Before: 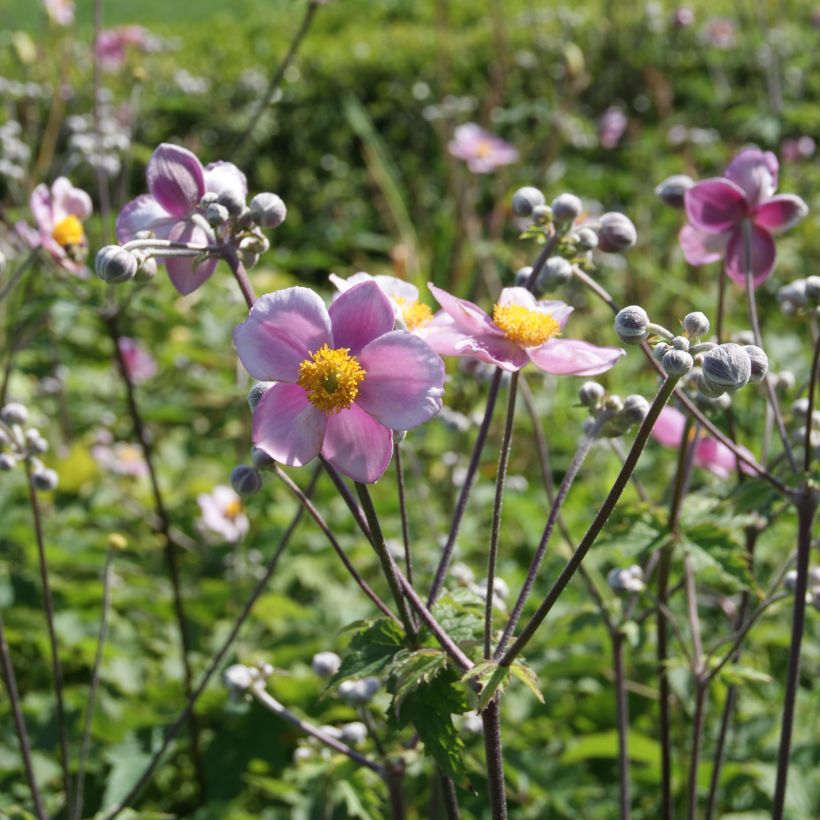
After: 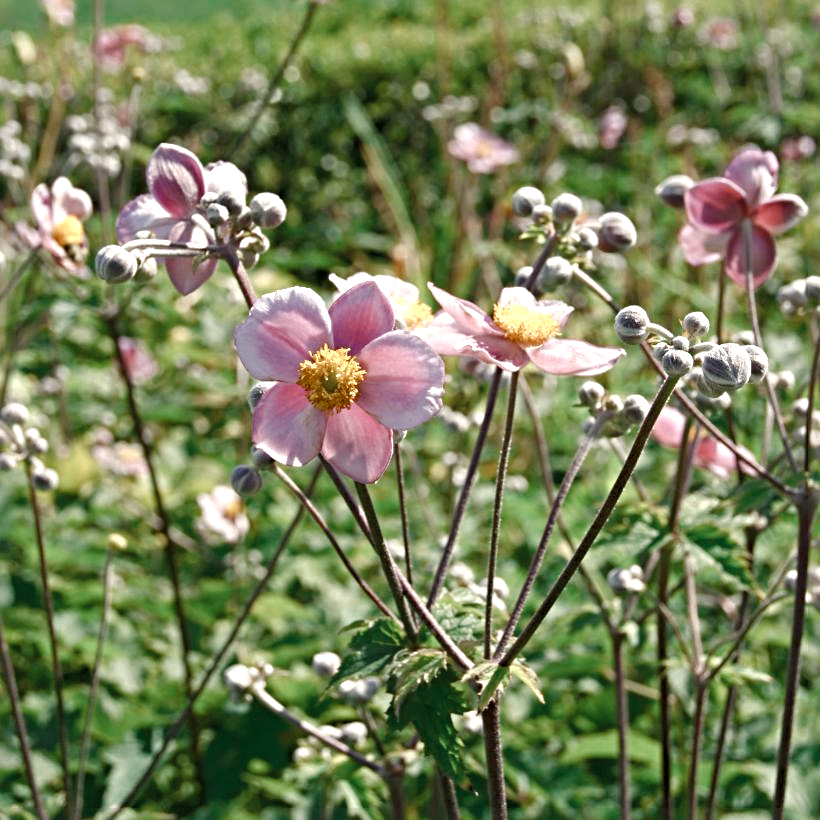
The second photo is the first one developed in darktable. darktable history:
sharpen: radius 4.883
color balance rgb: perceptual saturation grading › global saturation 20%, perceptual saturation grading › highlights -50%, perceptual saturation grading › shadows 30%, perceptual brilliance grading › global brilliance 10%, perceptual brilliance grading › shadows 15%
white balance: red 1.045, blue 0.932
color zones: curves: ch0 [(0, 0.5) (0.125, 0.4) (0.25, 0.5) (0.375, 0.4) (0.5, 0.4) (0.625, 0.35) (0.75, 0.35) (0.875, 0.5)]; ch1 [(0, 0.35) (0.125, 0.45) (0.25, 0.35) (0.375, 0.35) (0.5, 0.35) (0.625, 0.35) (0.75, 0.45) (0.875, 0.35)]; ch2 [(0, 0.6) (0.125, 0.5) (0.25, 0.5) (0.375, 0.6) (0.5, 0.6) (0.625, 0.5) (0.75, 0.5) (0.875, 0.5)]
